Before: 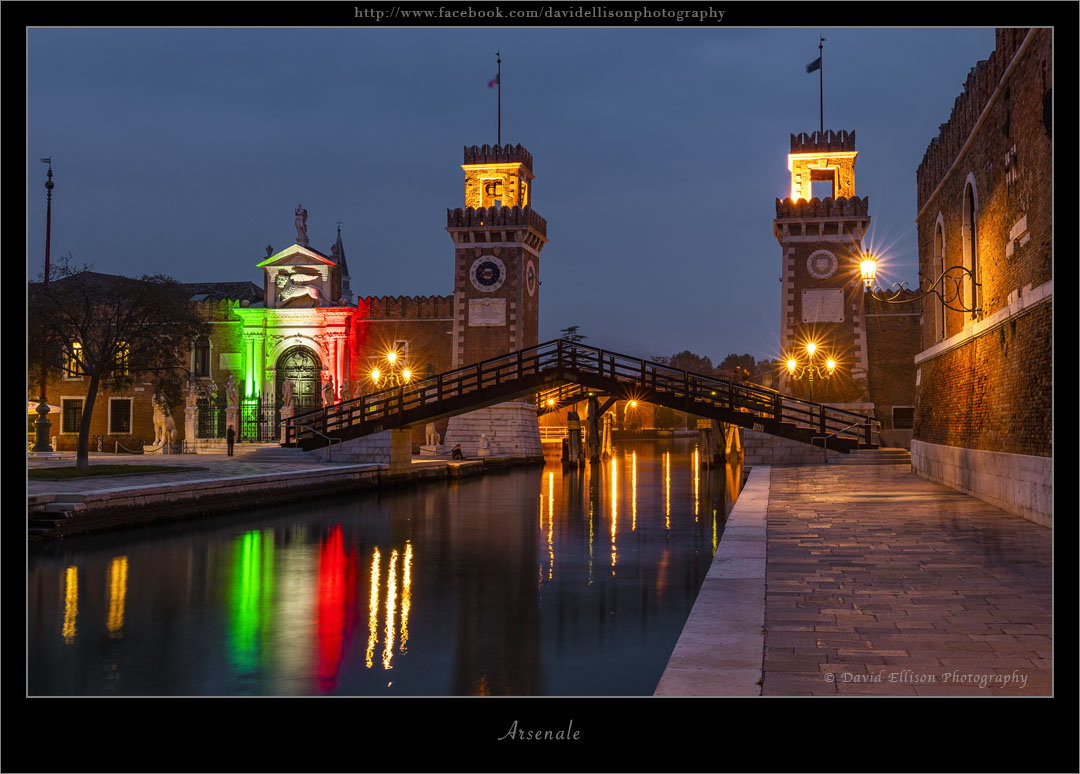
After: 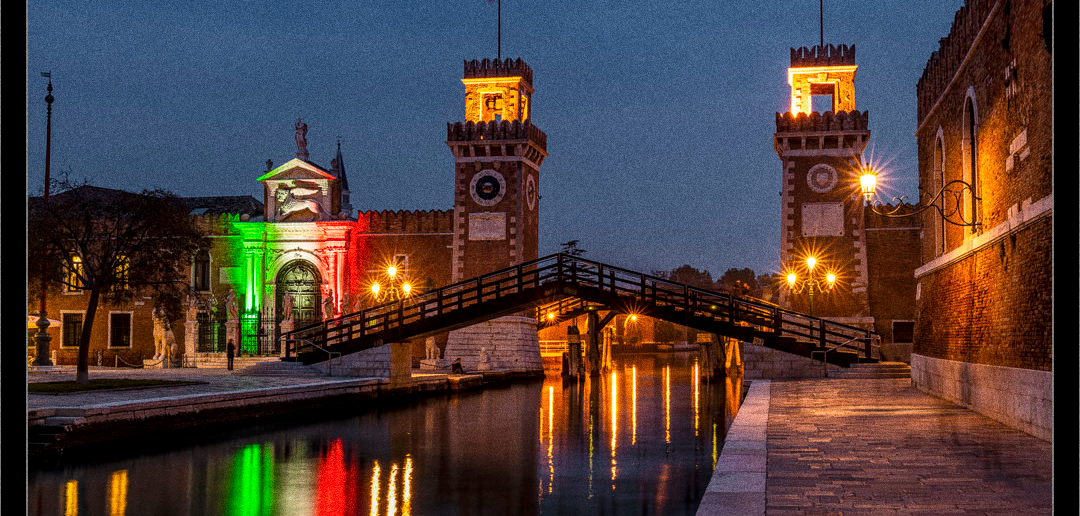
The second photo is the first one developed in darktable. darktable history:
crop: top 11.166%, bottom 22.168%
grain: coarseness 0.09 ISO, strength 40%
exposure: exposure -0.064 EV, compensate highlight preservation false
local contrast: on, module defaults
